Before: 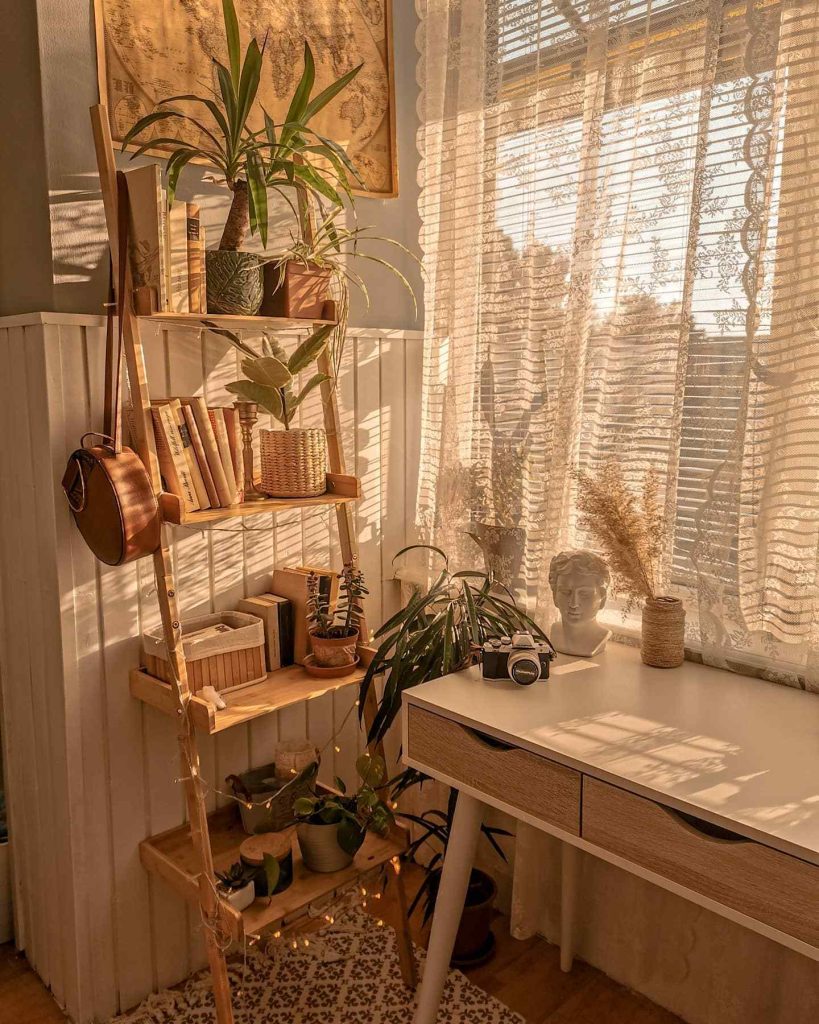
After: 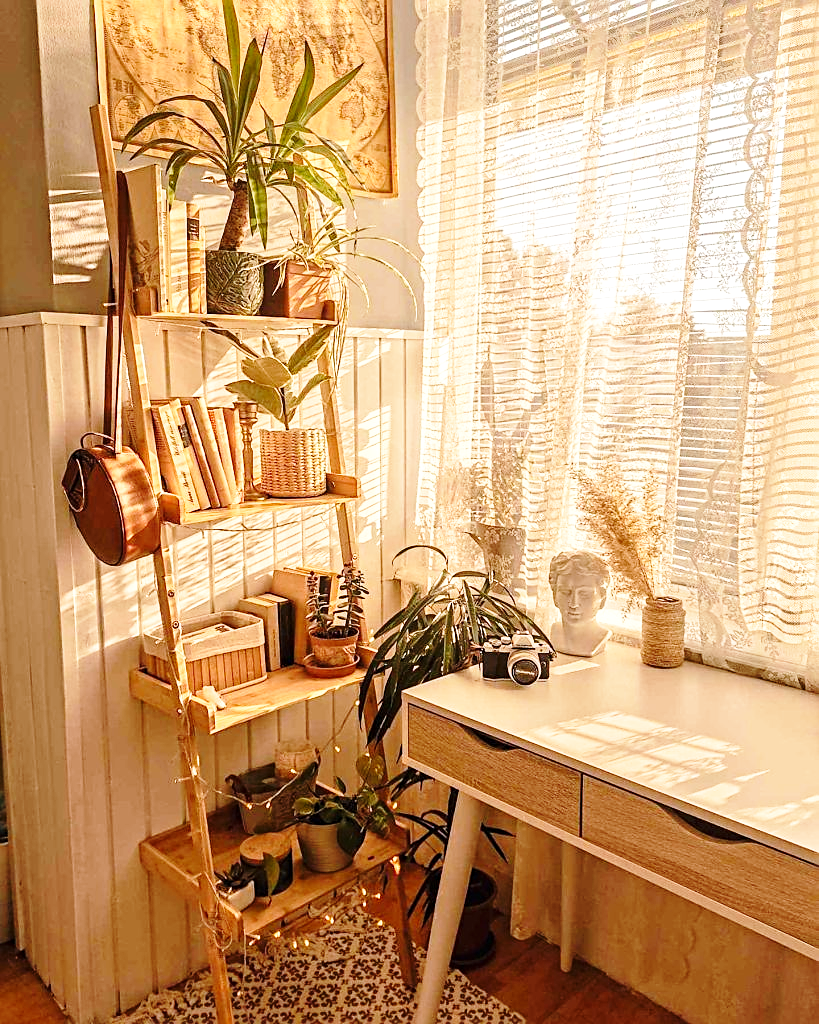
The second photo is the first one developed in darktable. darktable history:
contrast brightness saturation: saturation -0.047
sharpen: on, module defaults
base curve: curves: ch0 [(0, 0) (0.028, 0.03) (0.121, 0.232) (0.46, 0.748) (0.859, 0.968) (1, 1)], preserve colors none
exposure: black level correction 0, exposure 0.499 EV, compensate highlight preservation false
